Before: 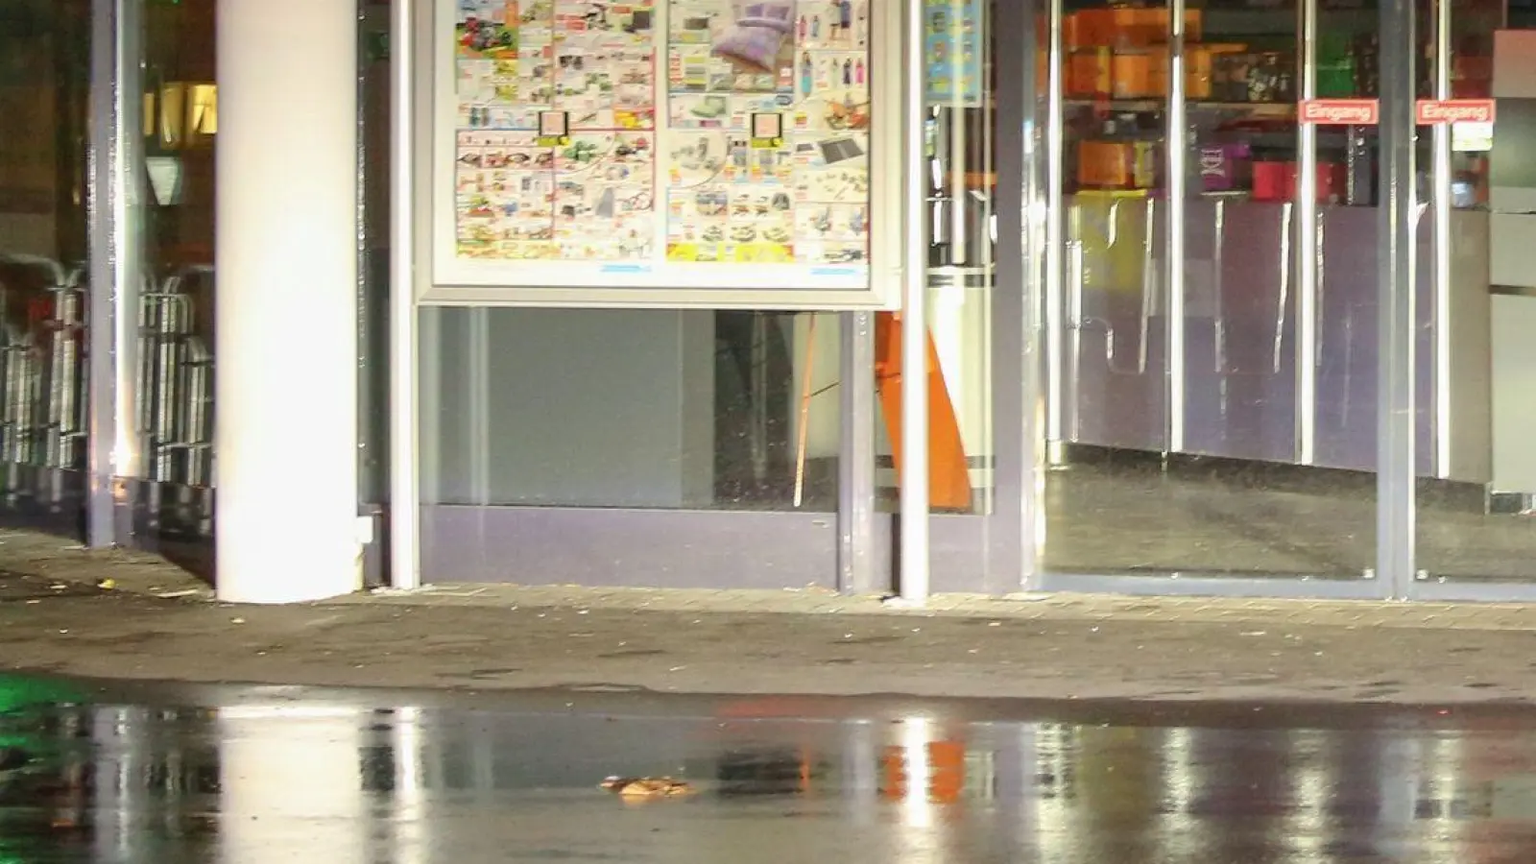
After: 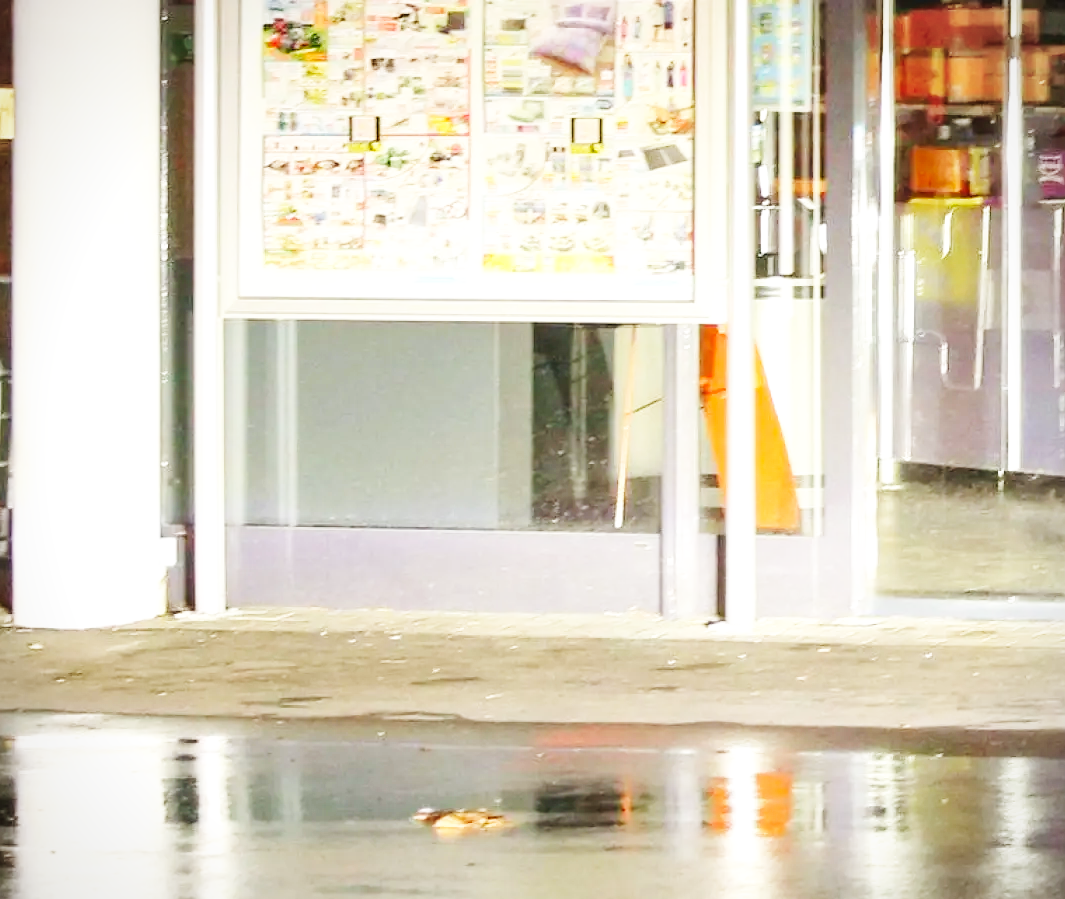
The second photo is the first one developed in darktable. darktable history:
crop and rotate: left 13.337%, right 20.054%
base curve: curves: ch0 [(0, 0.003) (0.001, 0.002) (0.006, 0.004) (0.02, 0.022) (0.048, 0.086) (0.094, 0.234) (0.162, 0.431) (0.258, 0.629) (0.385, 0.8) (0.548, 0.918) (0.751, 0.988) (1, 1)], preserve colors none
vignetting: fall-off start 91.23%, brightness -0.265
